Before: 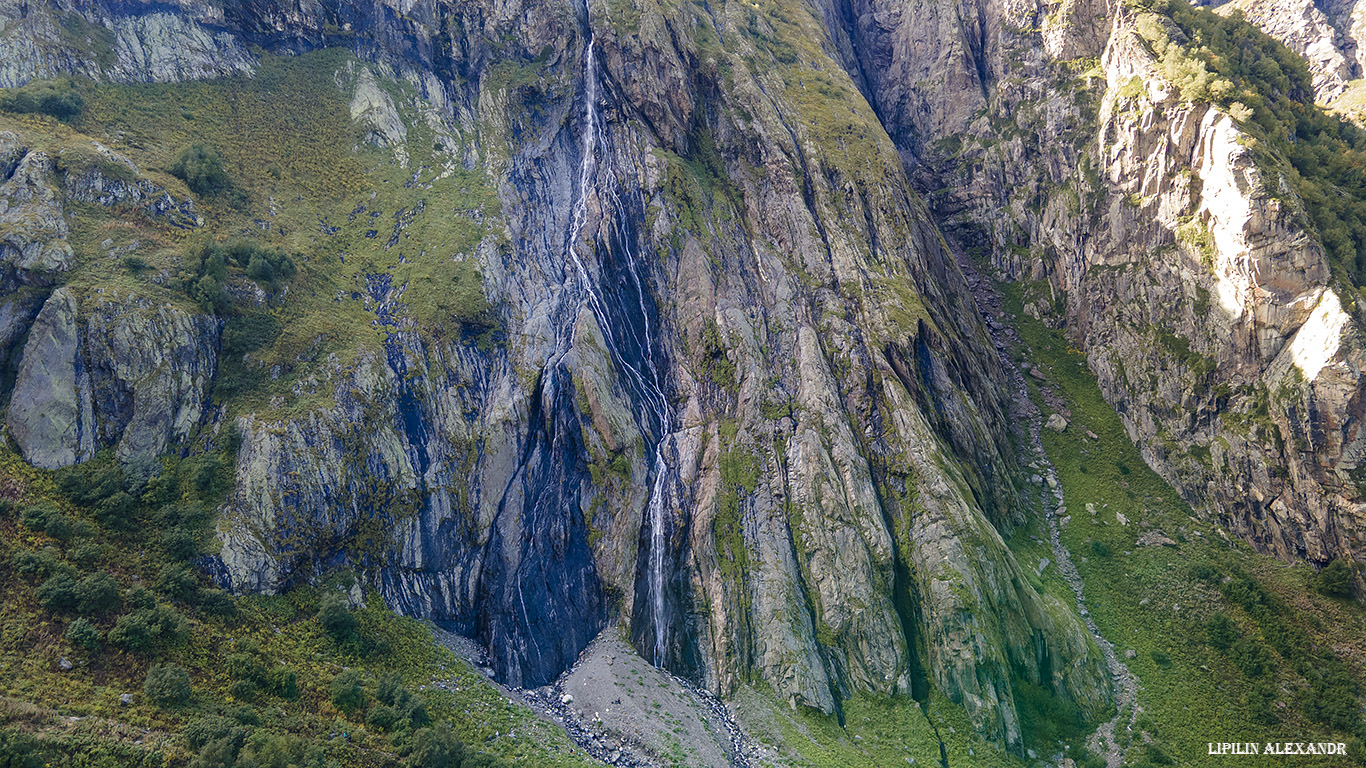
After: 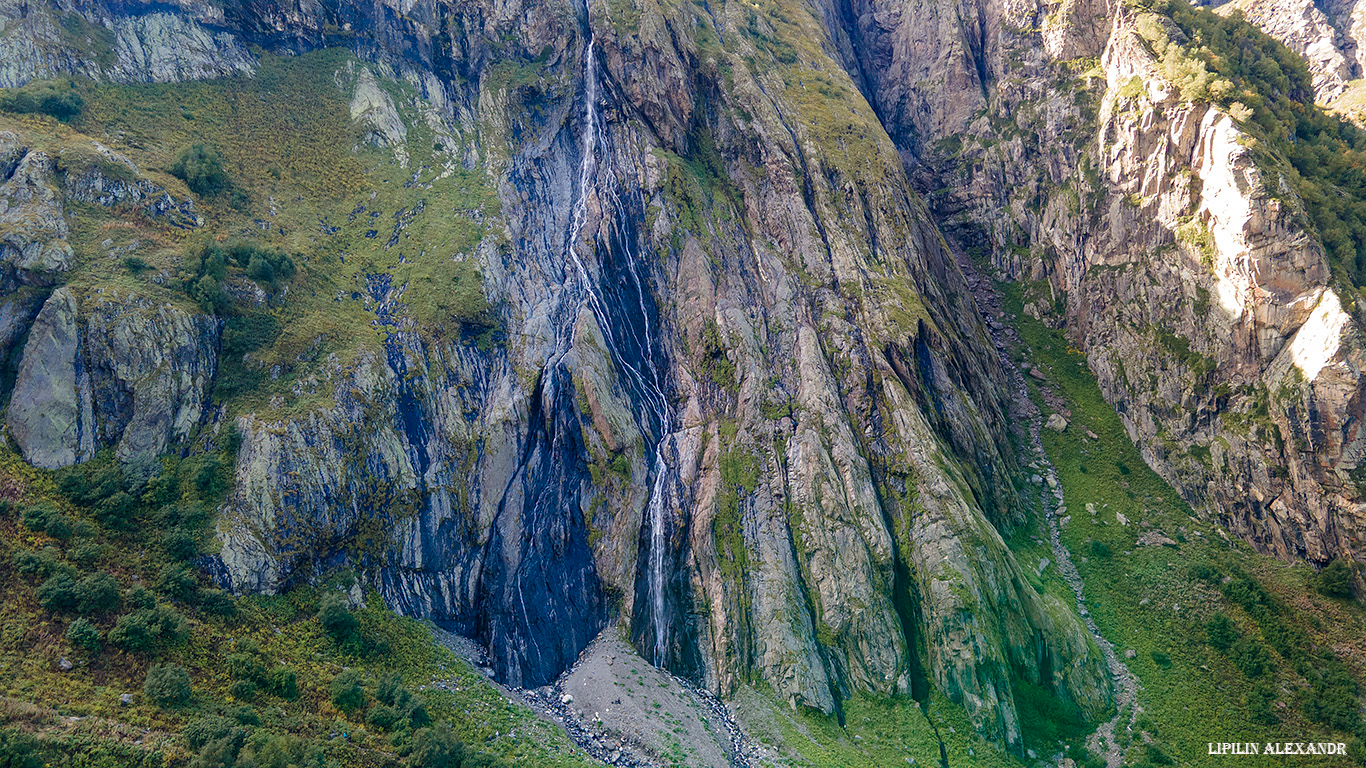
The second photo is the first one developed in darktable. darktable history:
shadows and highlights: shadows 25.19, highlights -24.05
local contrast: mode bilateral grid, contrast 21, coarseness 50, detail 102%, midtone range 0.2
